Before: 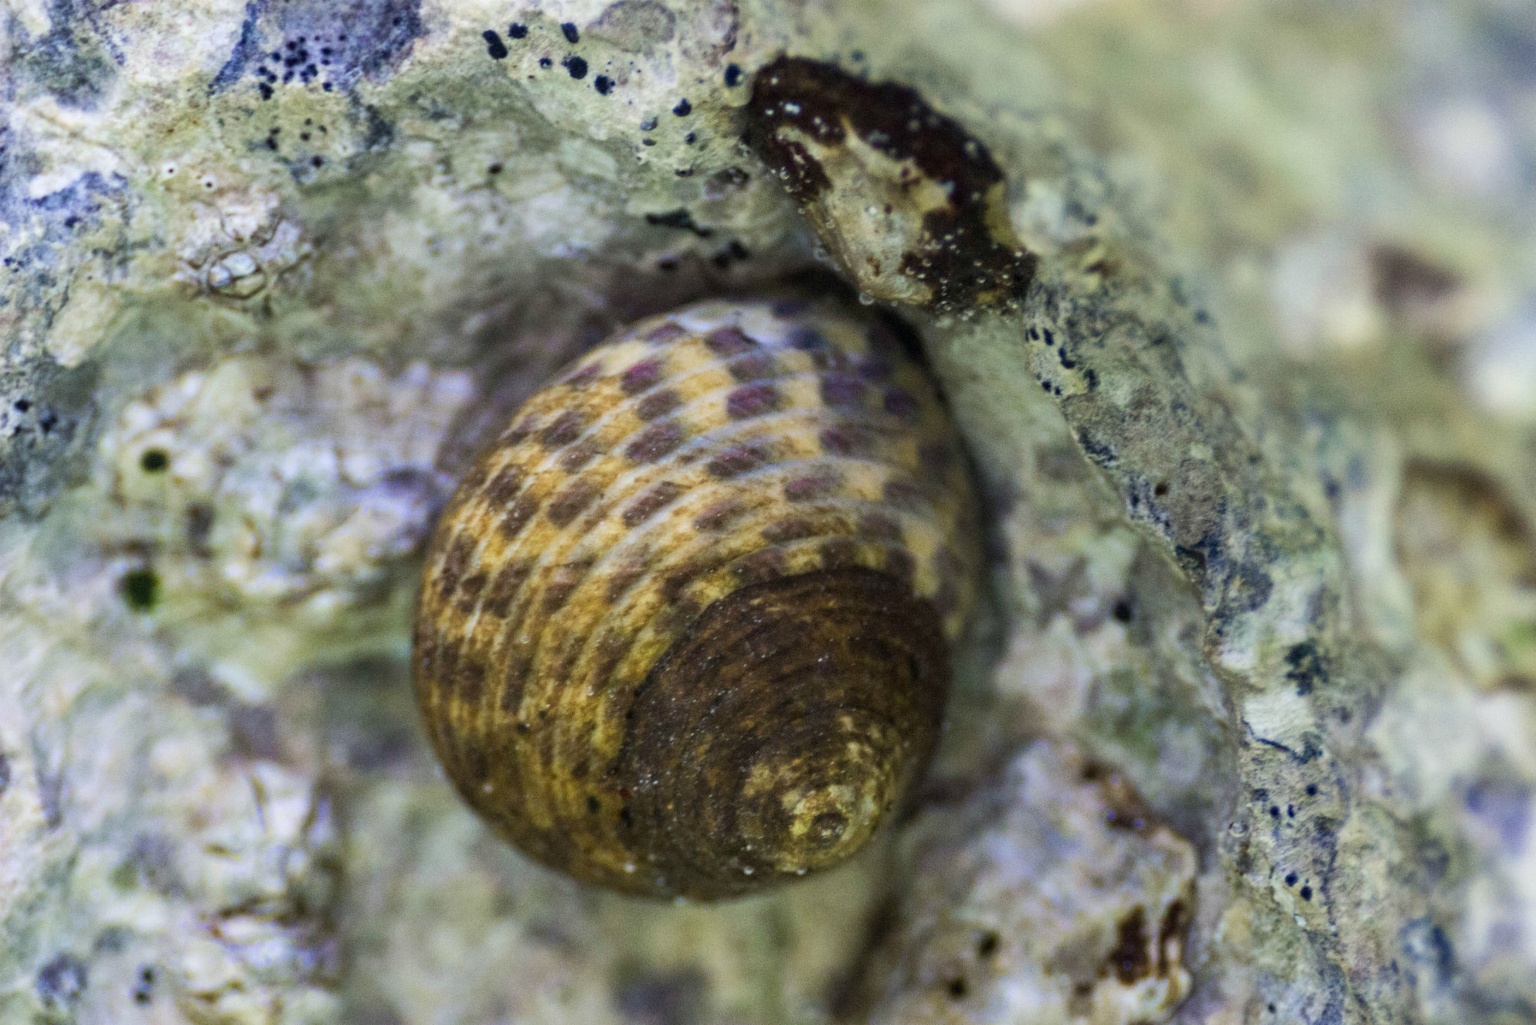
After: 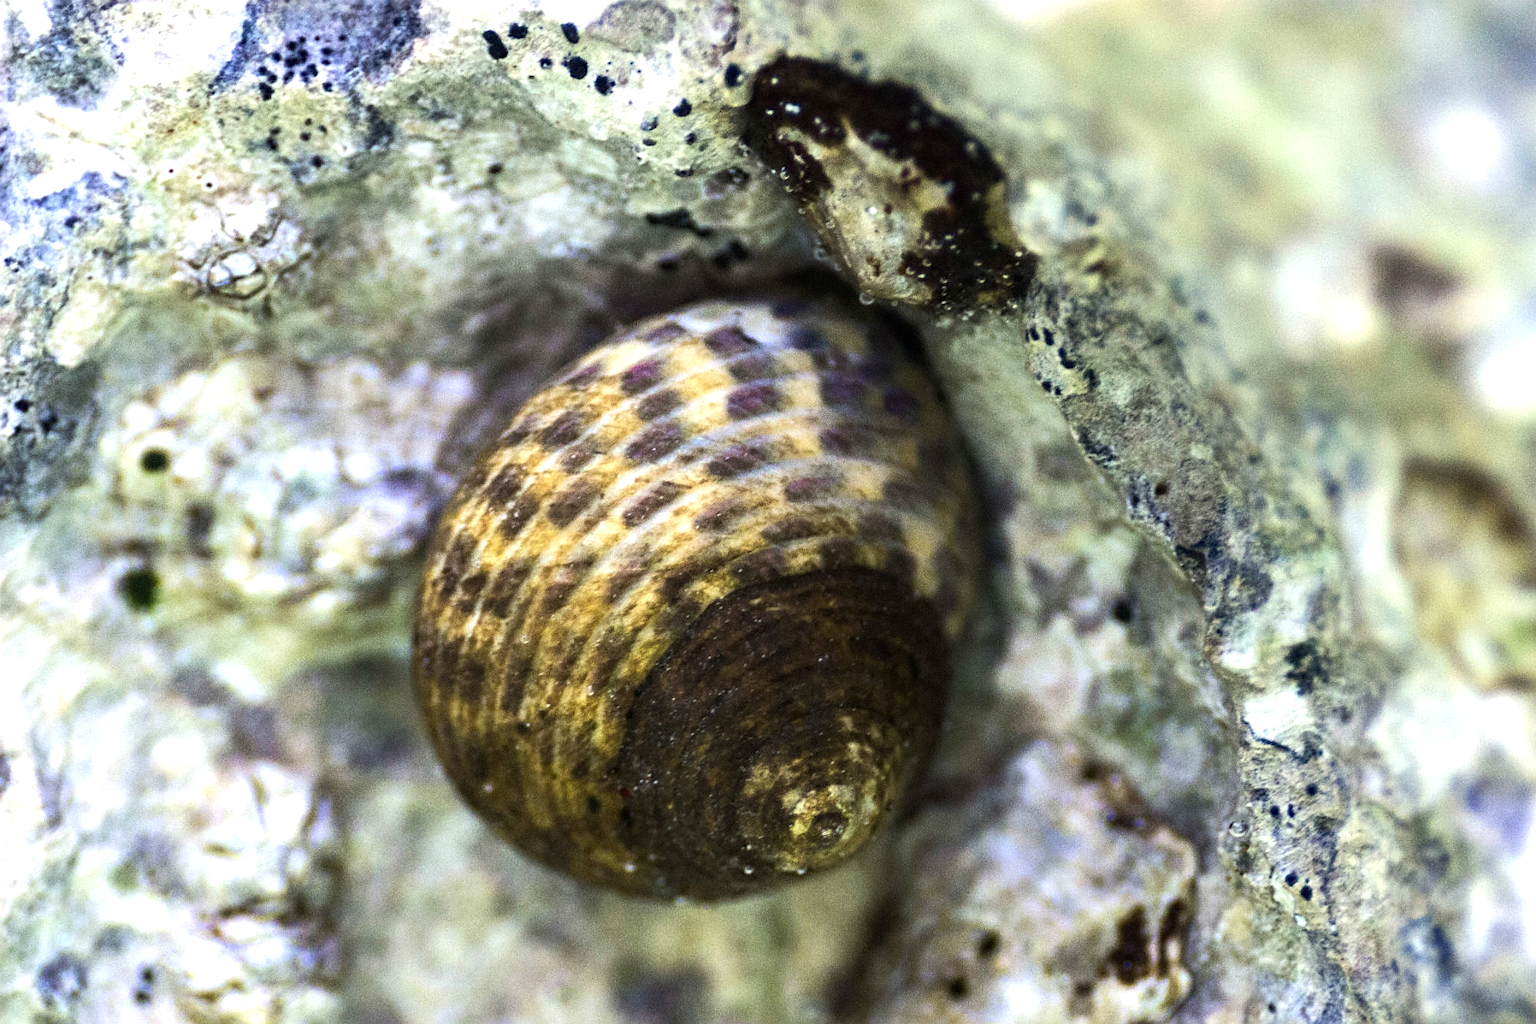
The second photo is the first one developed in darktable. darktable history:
tone equalizer: -8 EV -1.09 EV, -7 EV -1.03 EV, -6 EV -0.896 EV, -5 EV -0.595 EV, -3 EV 0.585 EV, -2 EV 0.851 EV, -1 EV 1.01 EV, +0 EV 1.06 EV, edges refinement/feathering 500, mask exposure compensation -1.57 EV, preserve details guided filter
sharpen: on, module defaults
